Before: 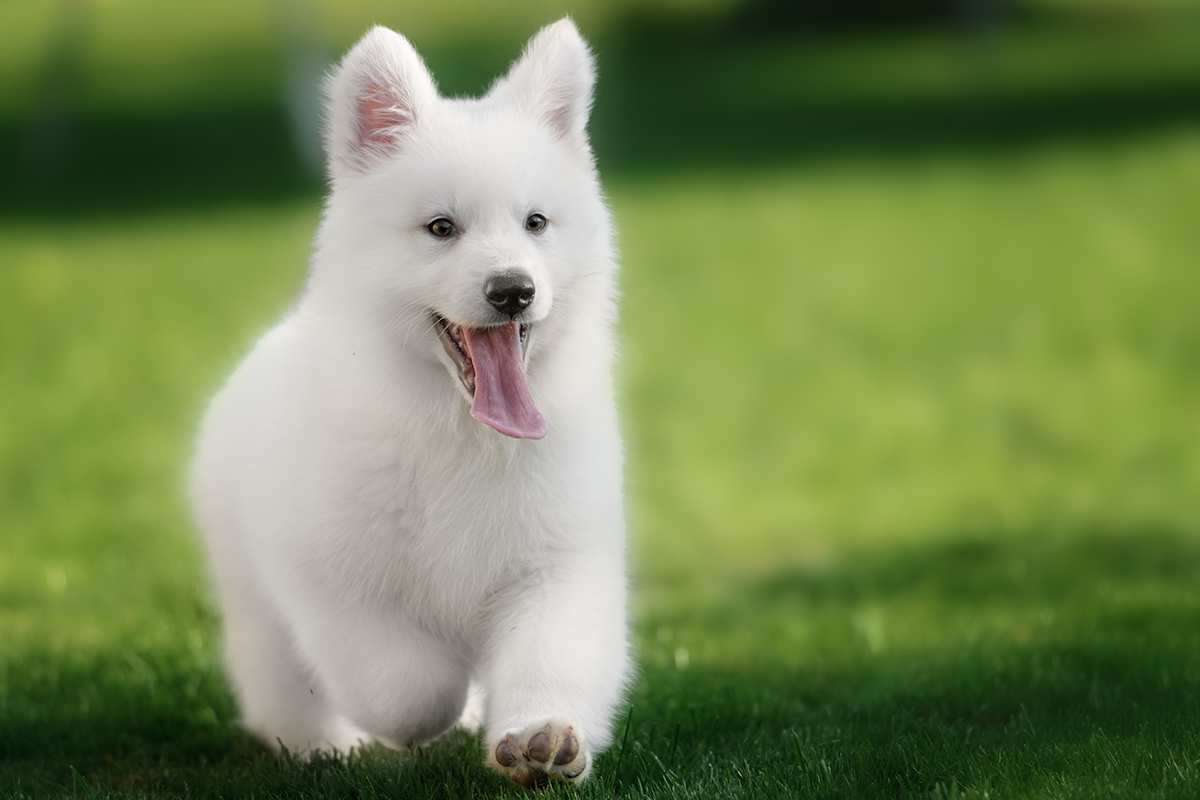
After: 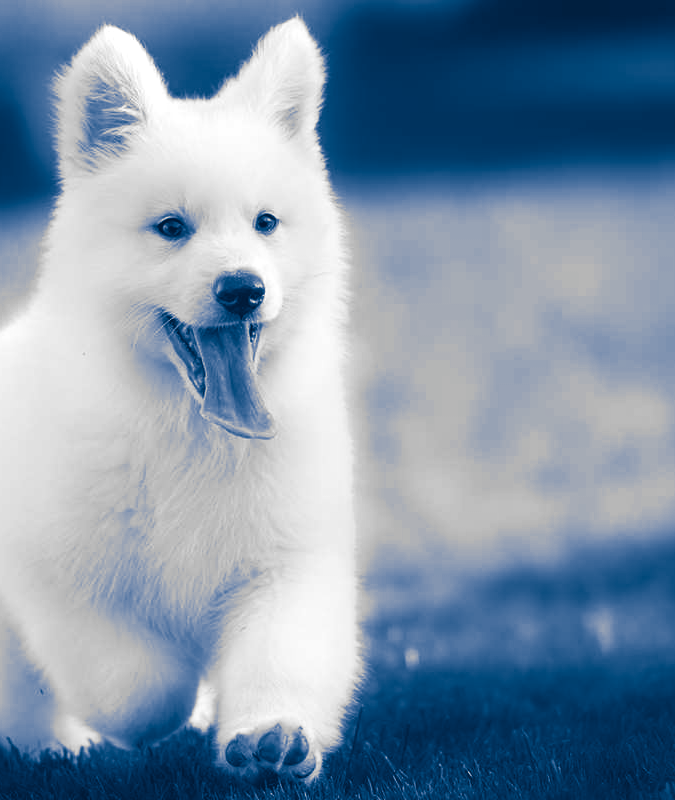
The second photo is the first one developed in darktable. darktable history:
crop and rotate: left 22.516%, right 21.234%
monochrome: a 0, b 0, size 0.5, highlights 0.57
split-toning: shadows › hue 226.8°, shadows › saturation 1, highlights › saturation 0, balance -61.41
colorize: saturation 60%, source mix 100%
